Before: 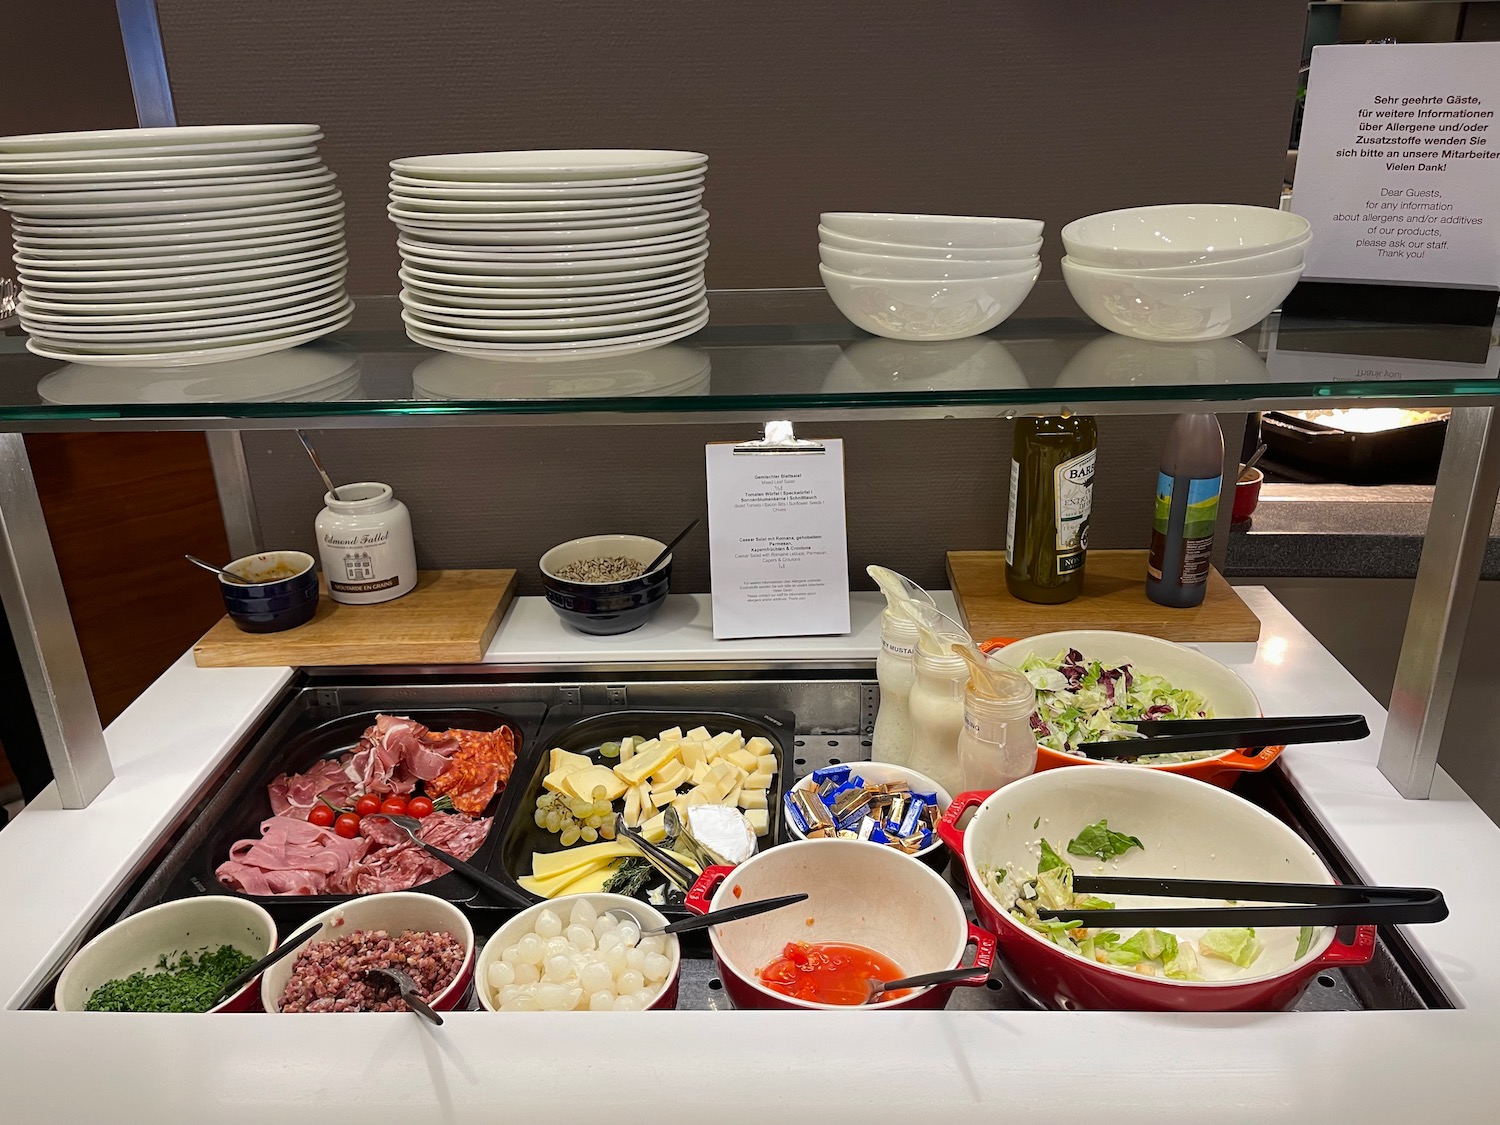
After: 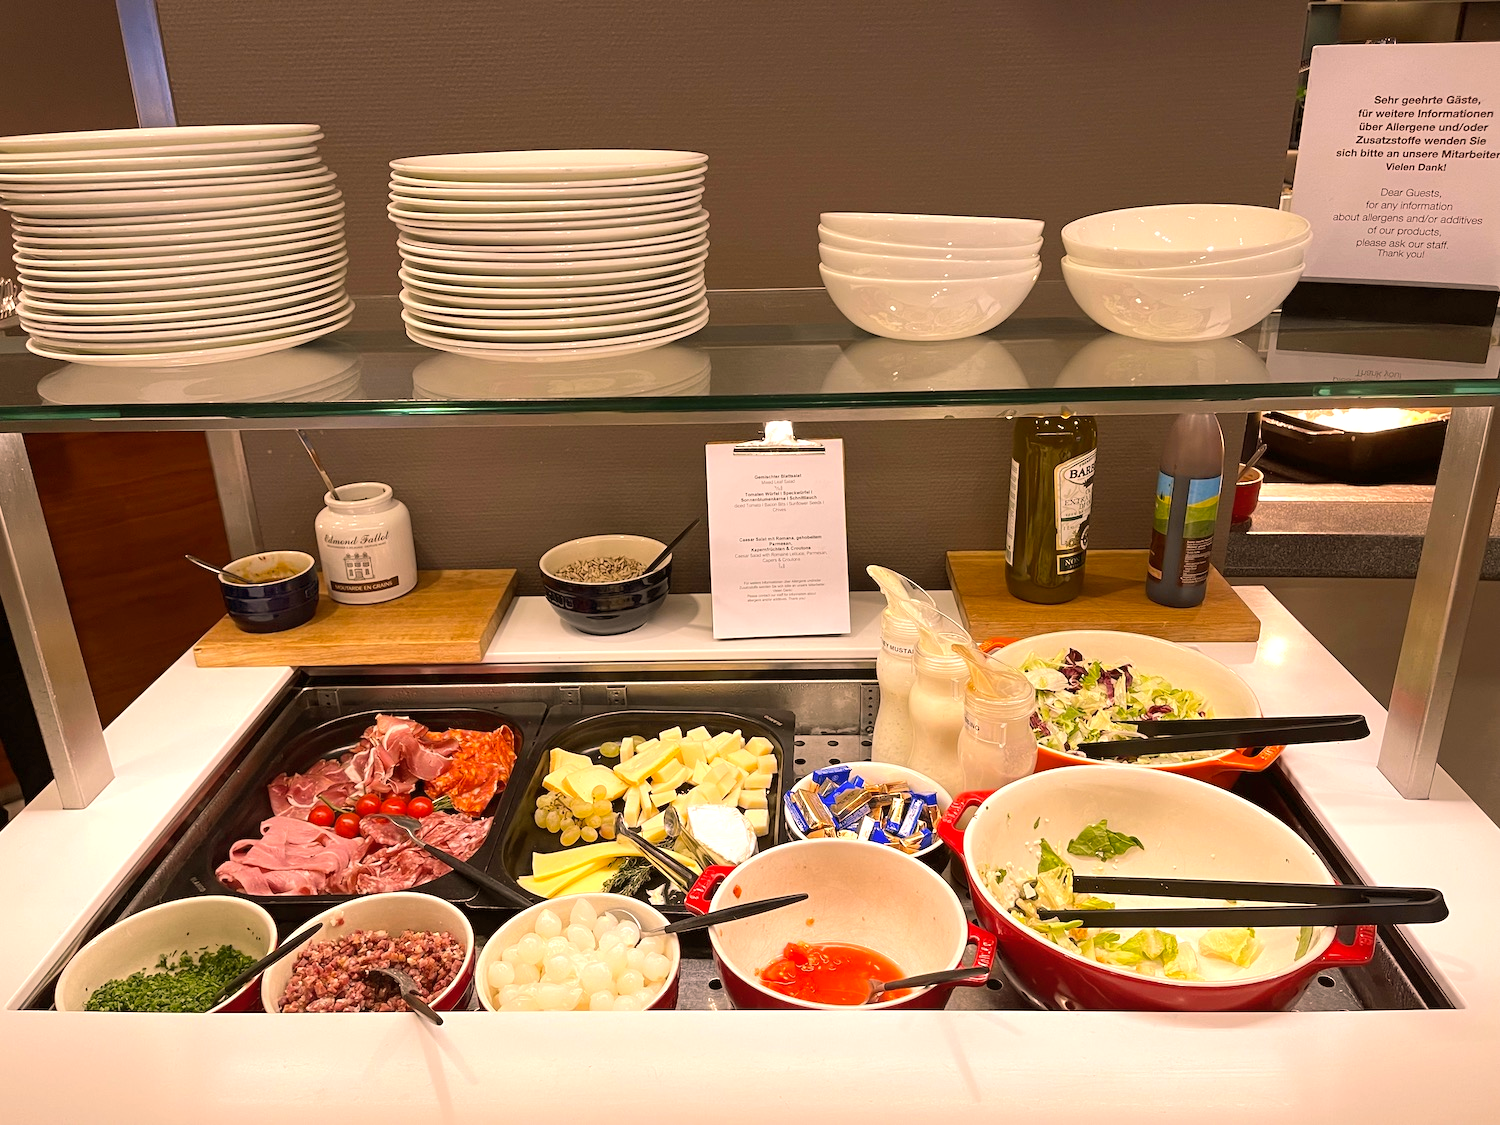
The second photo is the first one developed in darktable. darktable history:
color balance rgb: shadows lift › luminance -5%, shadows lift › chroma 1.1%, shadows lift › hue 219°, power › luminance 10%, power › chroma 2.83%, power › hue 60°, highlights gain › chroma 4.52%, highlights gain › hue 33.33°, saturation formula JzAzBz (2021)
exposure: black level correction 0, exposure 0.5 EV, compensate exposure bias true, compensate highlight preservation false
